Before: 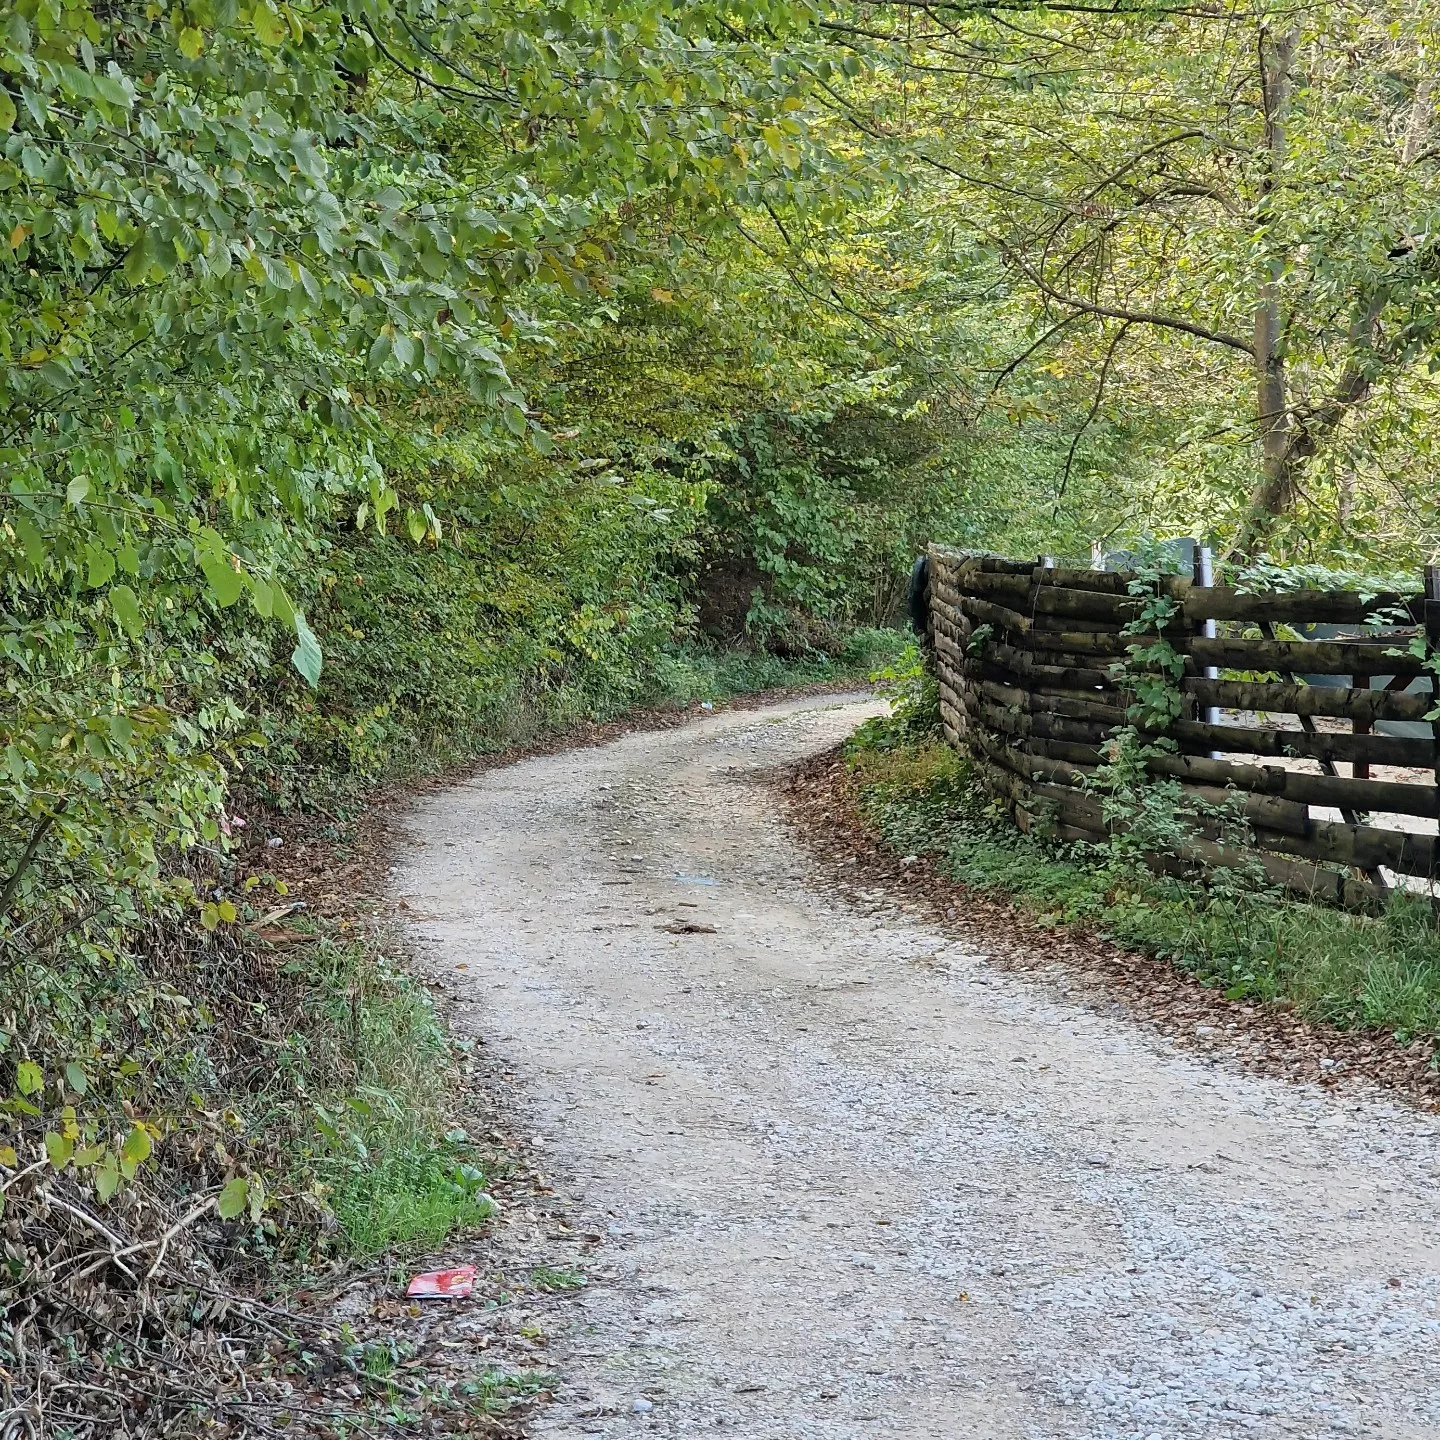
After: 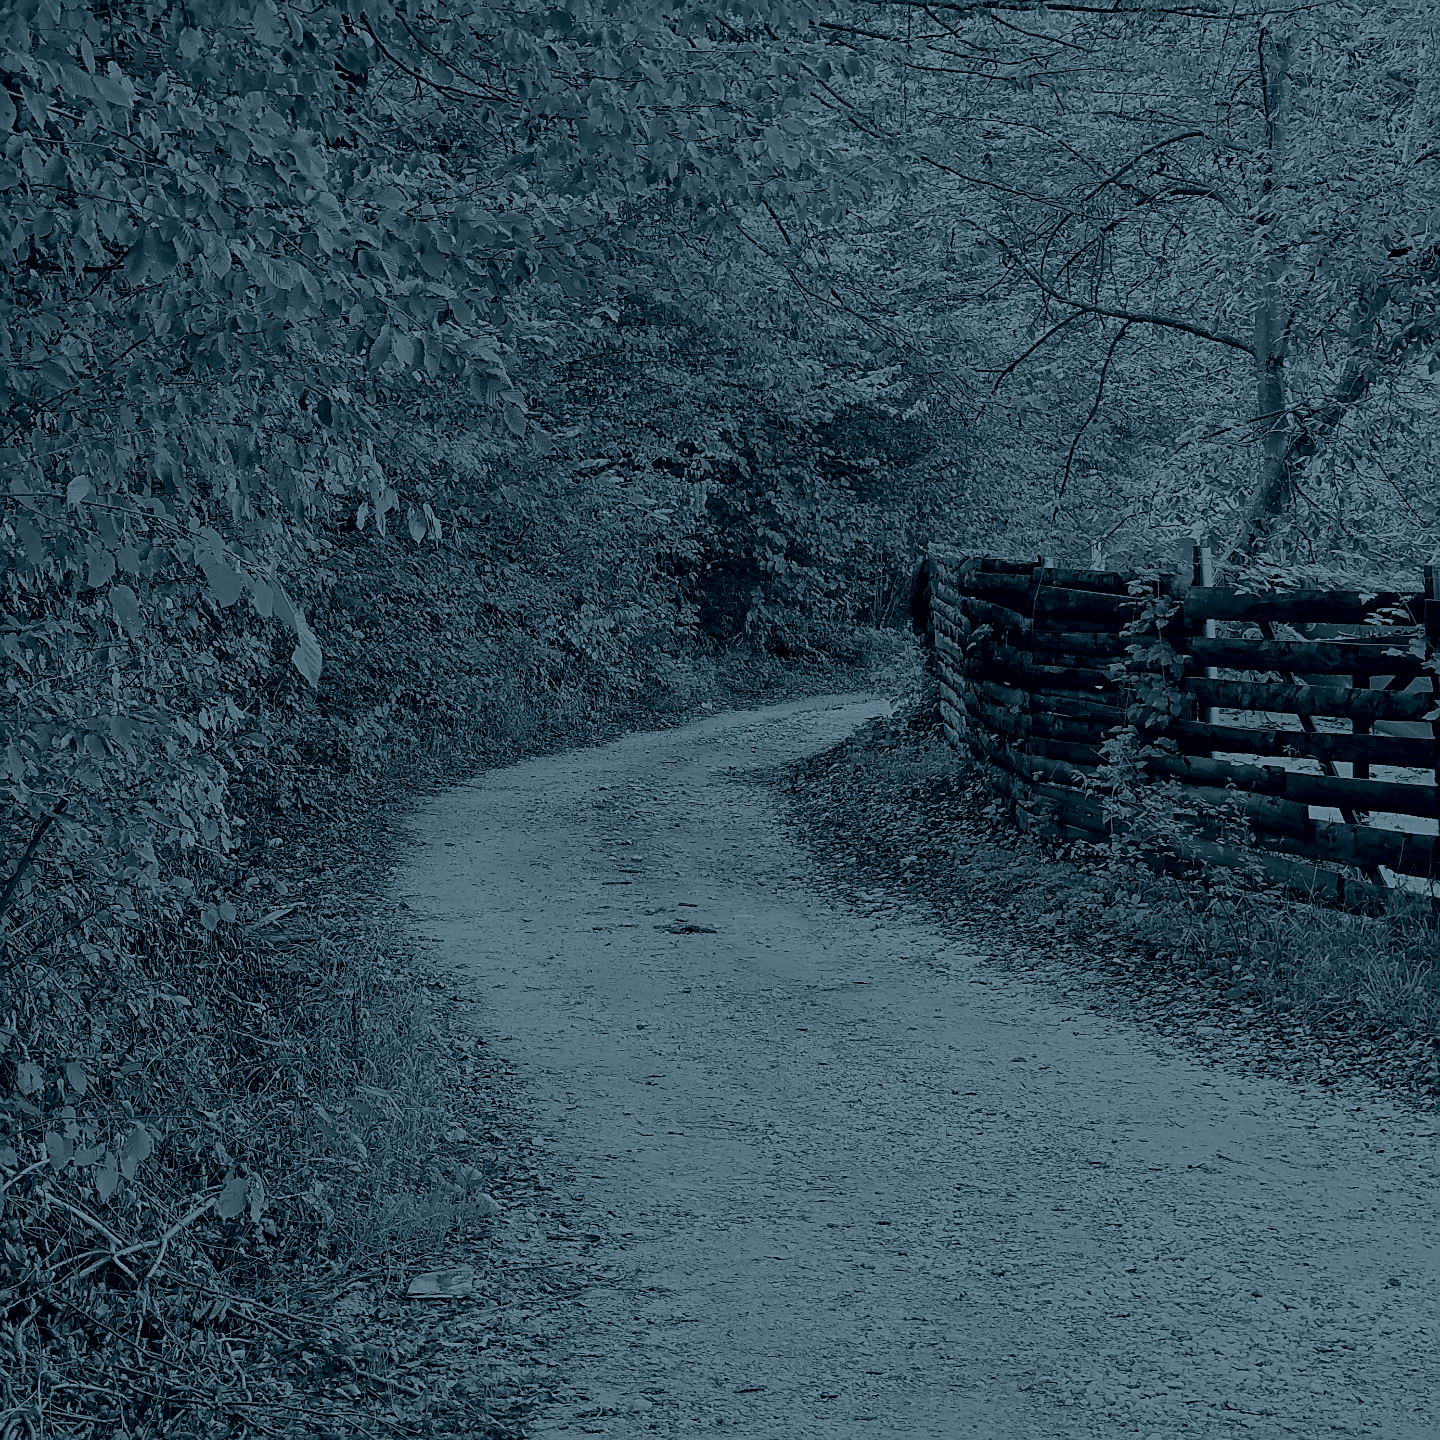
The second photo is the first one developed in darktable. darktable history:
sharpen: on, module defaults
white balance: red 0.978, blue 0.999
colorize: hue 194.4°, saturation 29%, source mix 61.75%, lightness 3.98%, version 1
tone curve: curves: ch0 [(0, 0) (0.003, 0.014) (0.011, 0.019) (0.025, 0.026) (0.044, 0.037) (0.069, 0.053) (0.1, 0.083) (0.136, 0.121) (0.177, 0.163) (0.224, 0.22) (0.277, 0.281) (0.335, 0.354) (0.399, 0.436) (0.468, 0.526) (0.543, 0.612) (0.623, 0.706) (0.709, 0.79) (0.801, 0.858) (0.898, 0.925) (1, 1)], preserve colors none
